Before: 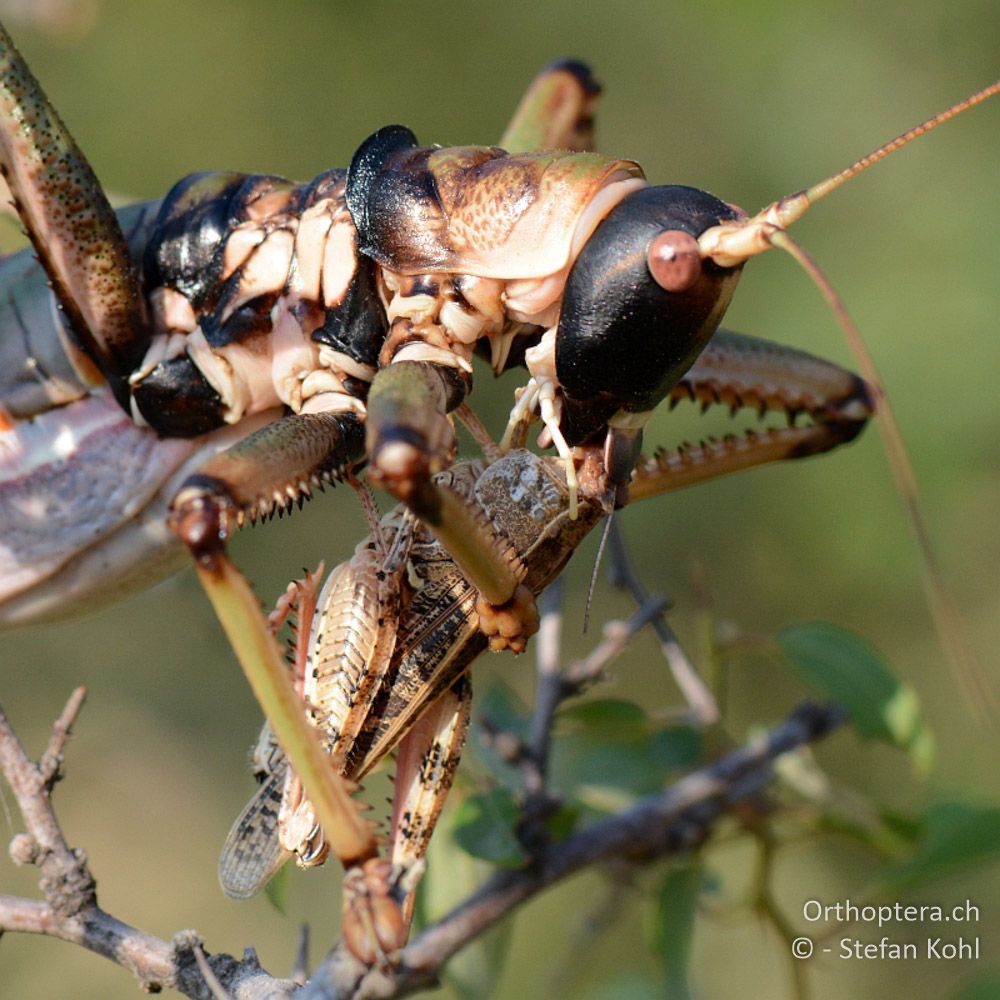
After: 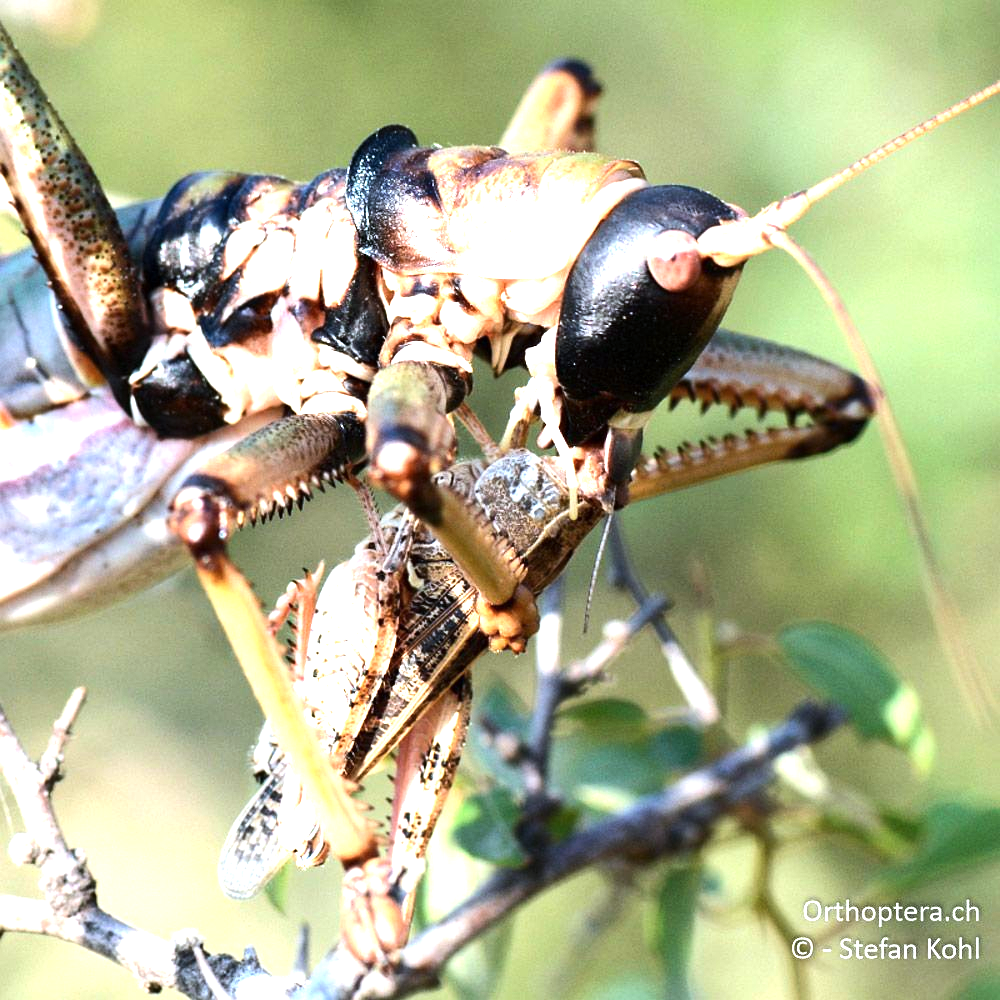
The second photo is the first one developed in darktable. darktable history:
exposure: exposure 1.166 EV, compensate highlight preservation false
color calibration: x 0.368, y 0.376, temperature 4382.48 K
tone equalizer: -8 EV -0.759 EV, -7 EV -0.703 EV, -6 EV -0.57 EV, -5 EV -0.387 EV, -3 EV 0.366 EV, -2 EV 0.6 EV, -1 EV 0.697 EV, +0 EV 0.768 EV, edges refinement/feathering 500, mask exposure compensation -1.57 EV, preserve details no
